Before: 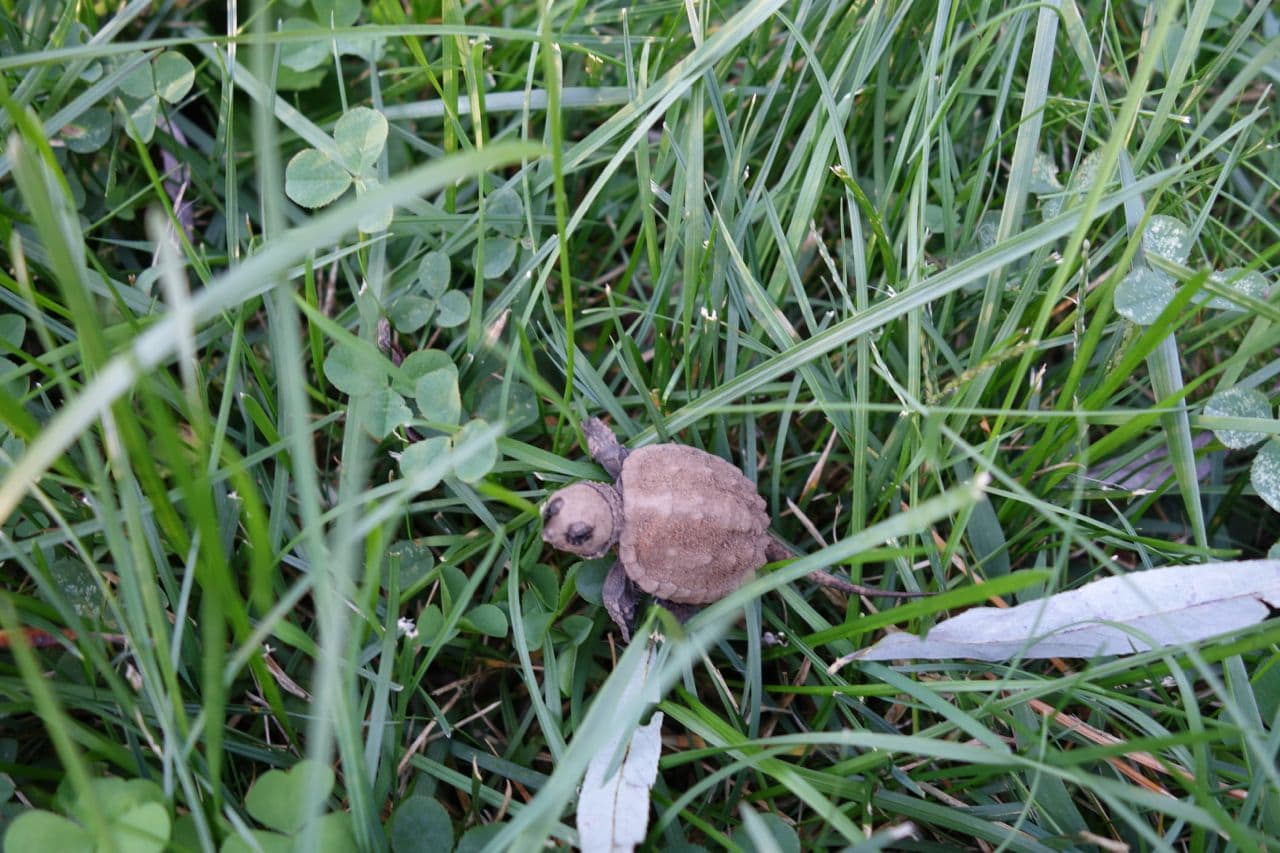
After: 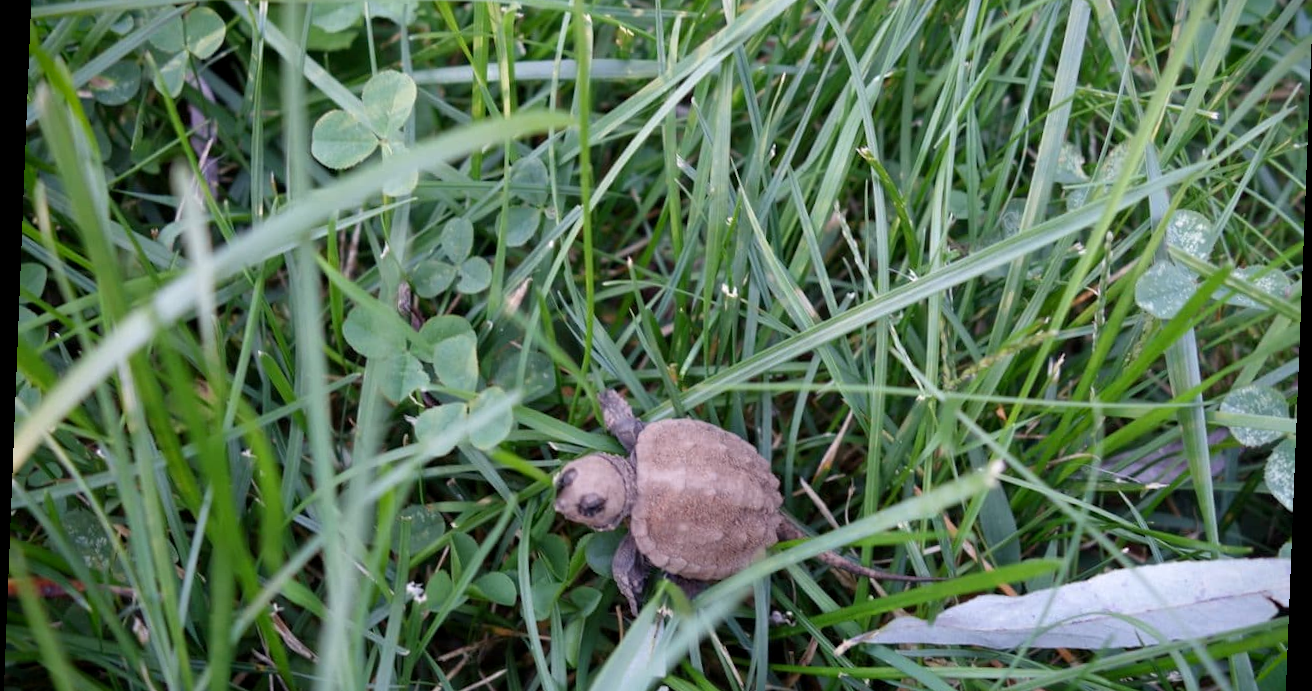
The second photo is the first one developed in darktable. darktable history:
exposure: black level correction 0.002, compensate highlight preservation false
rotate and perspective: rotation 2.27°, automatic cropping off
crop: top 5.667%, bottom 17.637%
vignetting: fall-off start 98.29%, fall-off radius 100%, brightness -1, saturation 0.5, width/height ratio 1.428
